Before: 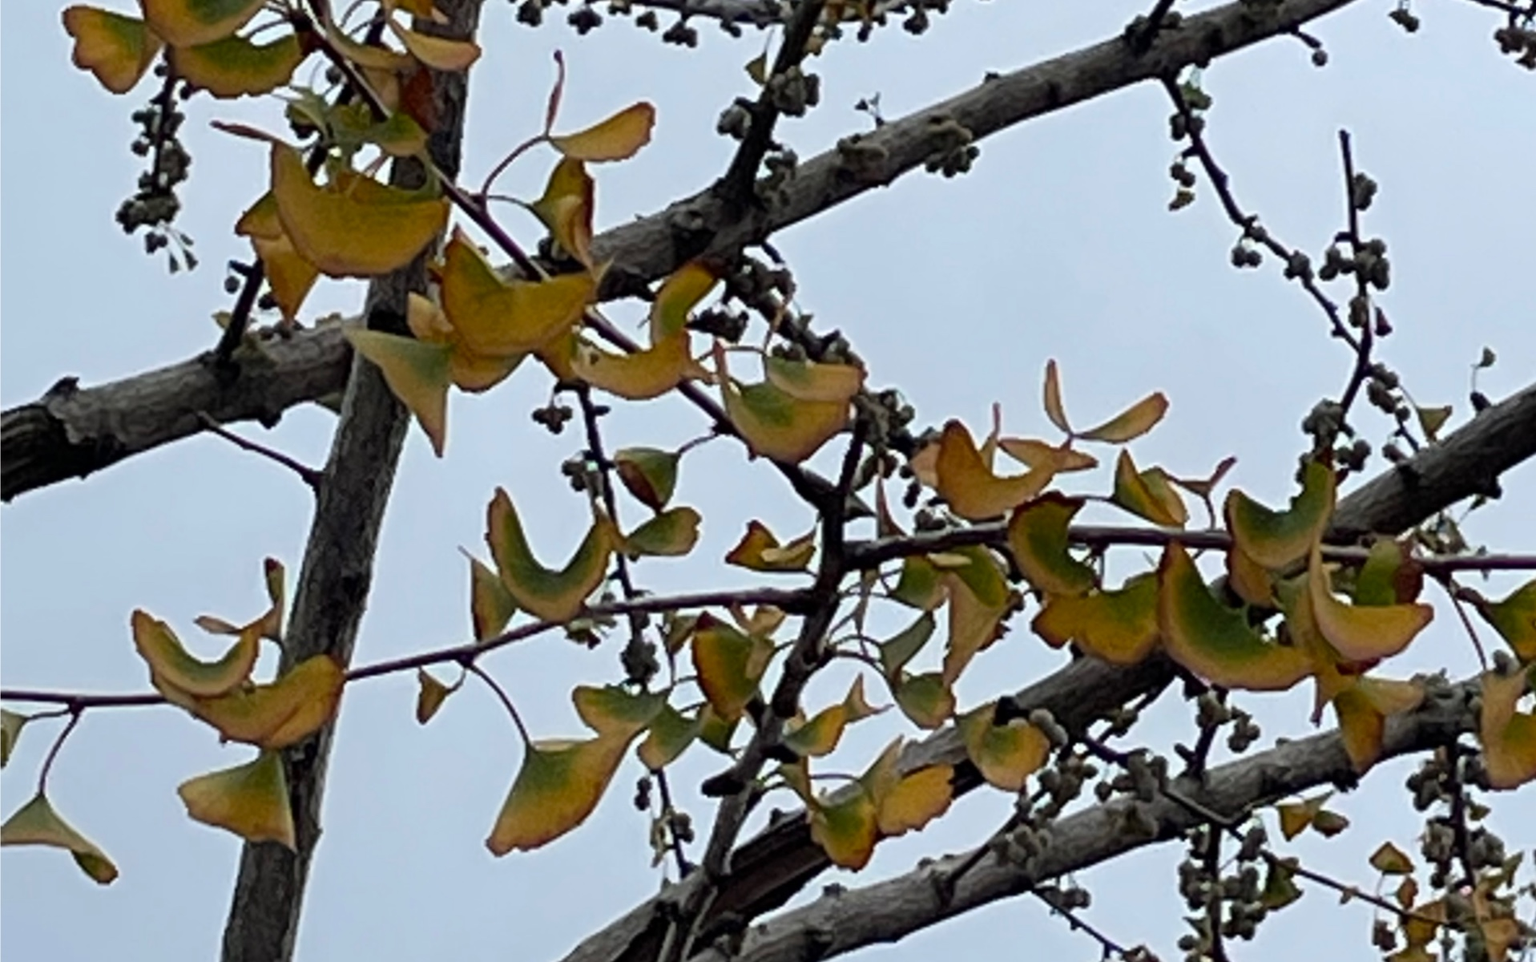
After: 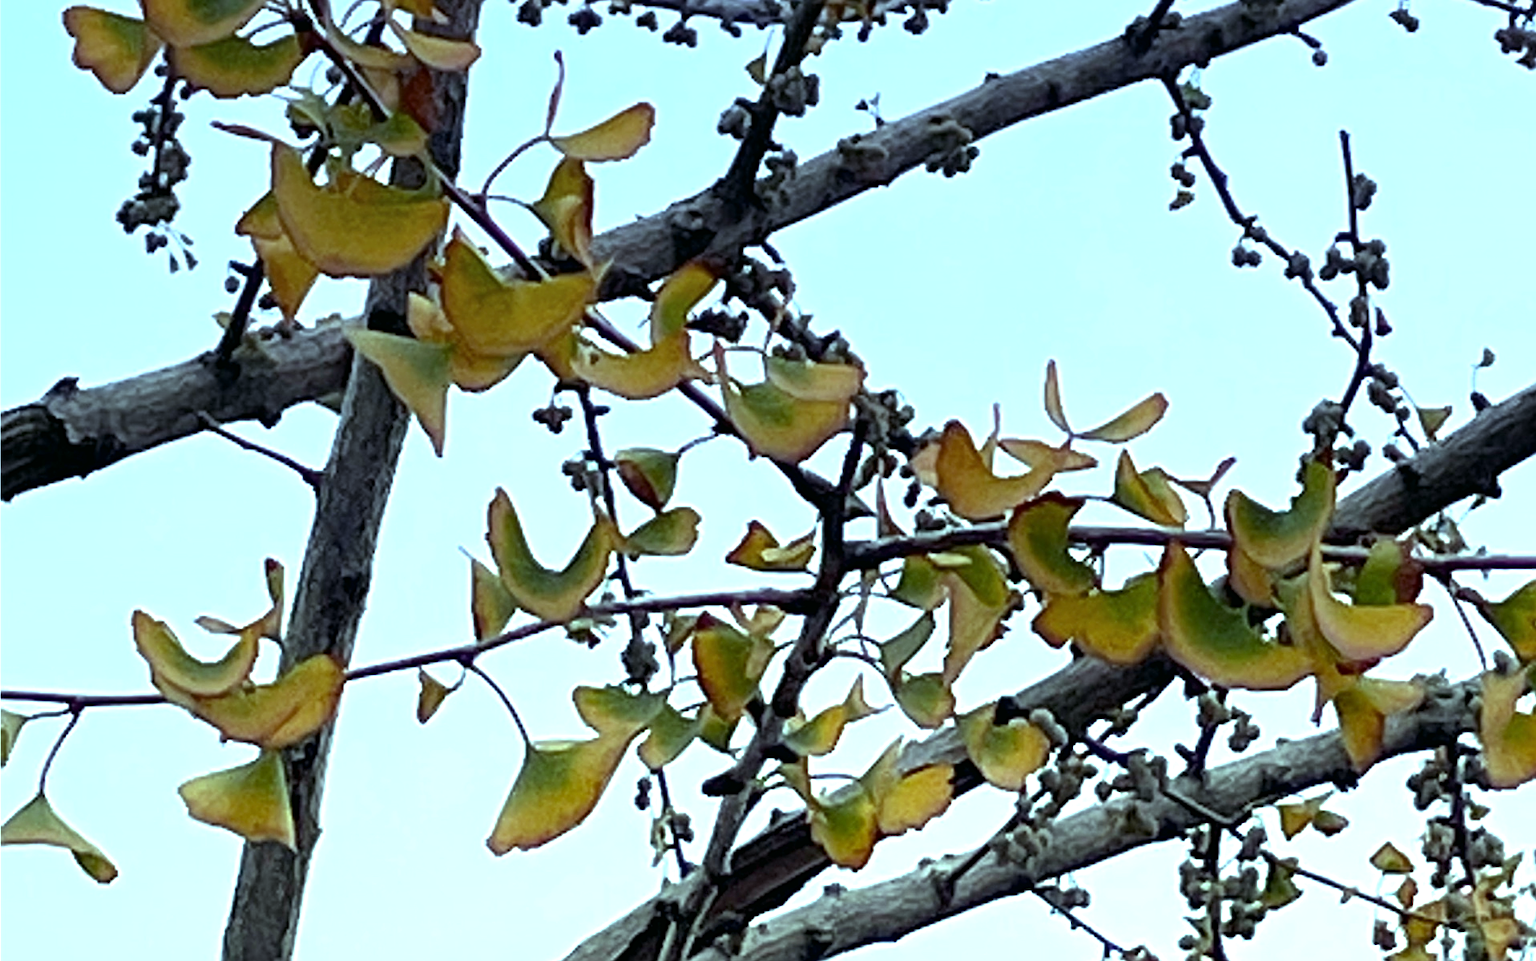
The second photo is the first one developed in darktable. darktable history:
sharpen: on, module defaults
graduated density: hue 238.83°, saturation 50%
exposure: black level correction 0.001, exposure 1.129 EV, compensate exposure bias true, compensate highlight preservation false
color balance: mode lift, gamma, gain (sRGB), lift [0.997, 0.979, 1.021, 1.011], gamma [1, 1.084, 0.916, 0.998], gain [1, 0.87, 1.13, 1.101], contrast 4.55%, contrast fulcrum 38.24%, output saturation 104.09%
